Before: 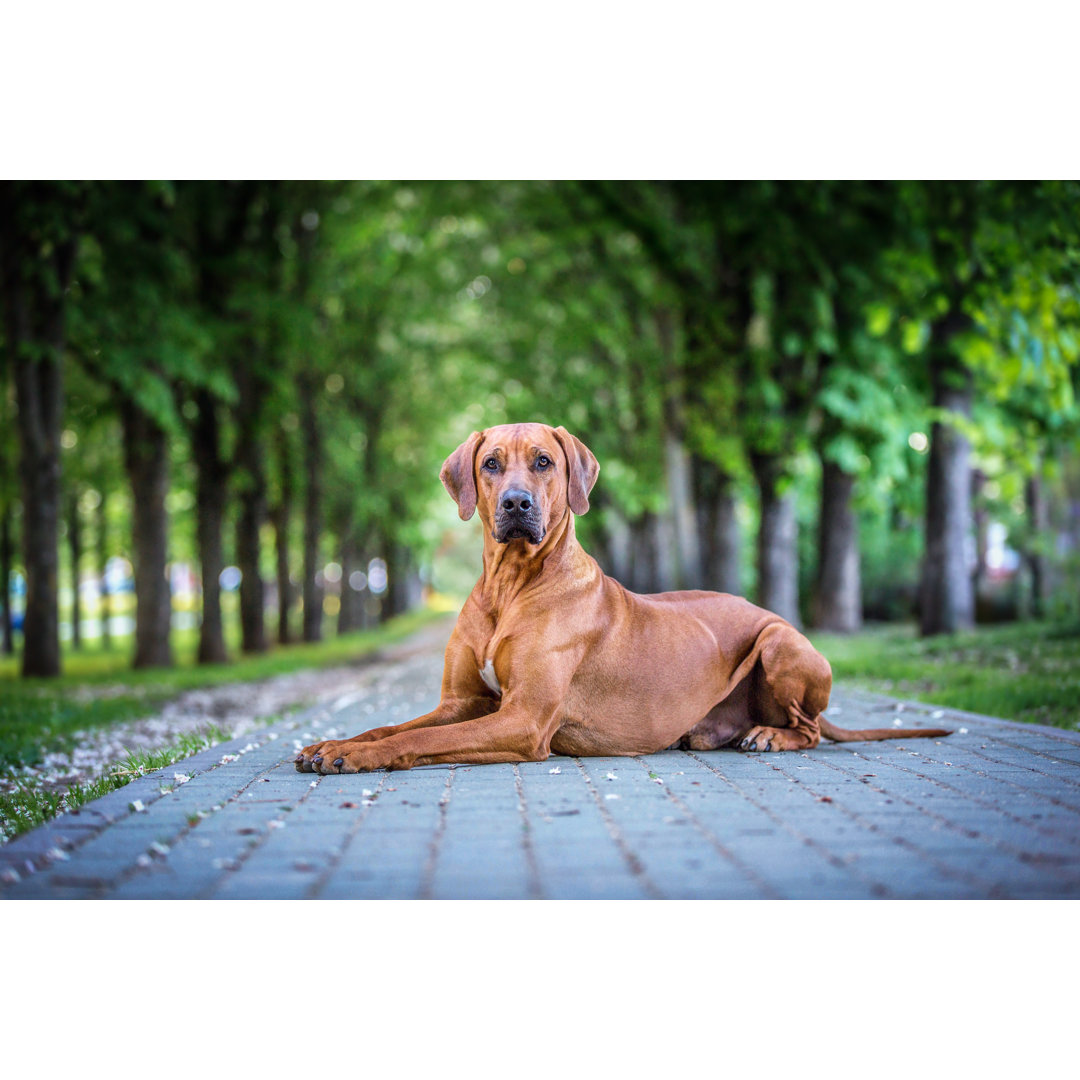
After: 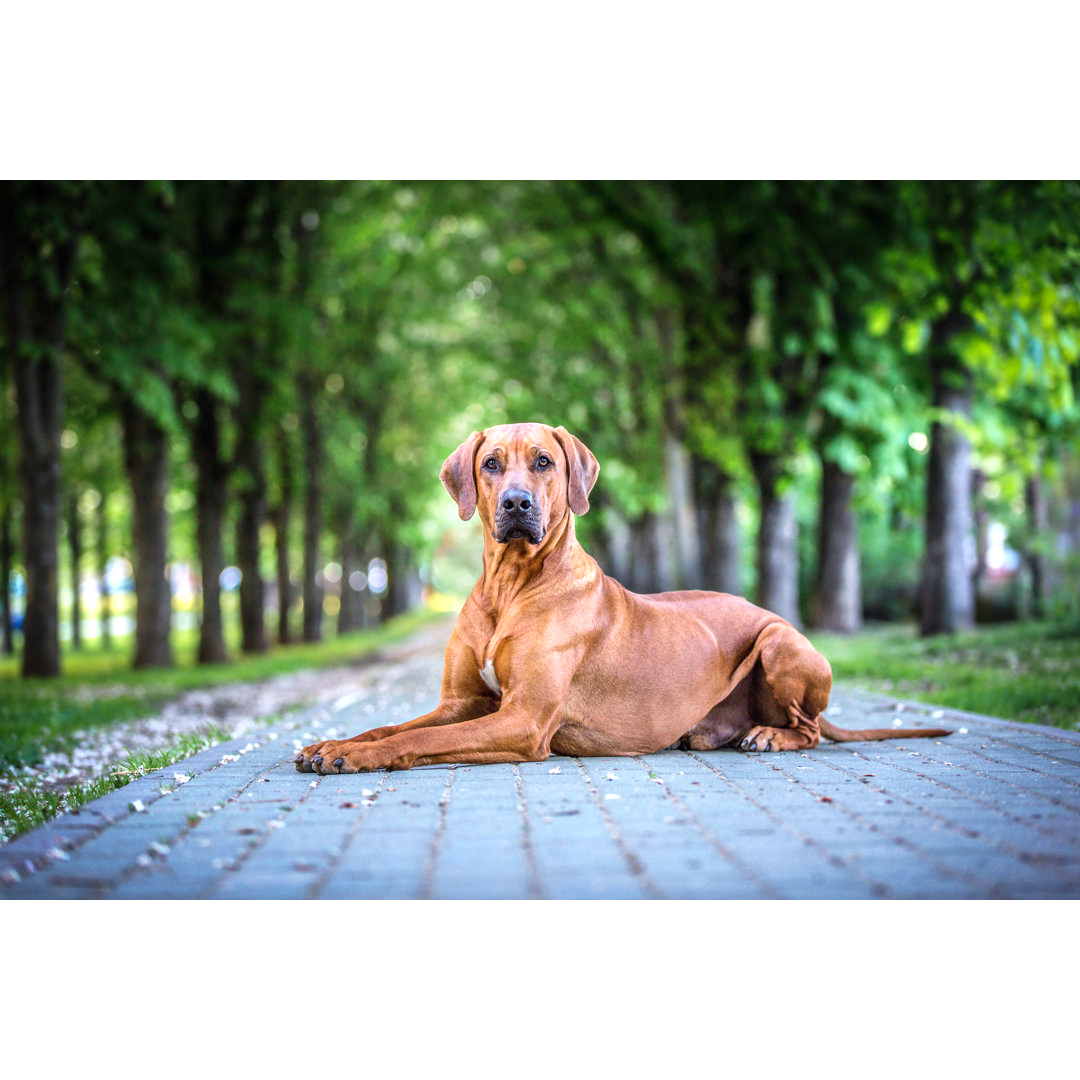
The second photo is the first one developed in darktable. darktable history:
tone equalizer: -8 EV -0.396 EV, -7 EV -0.389 EV, -6 EV -0.333 EV, -5 EV -0.201 EV, -3 EV 0.225 EV, -2 EV 0.354 EV, -1 EV 0.406 EV, +0 EV 0.405 EV, smoothing diameter 24.99%, edges refinement/feathering 13.87, preserve details guided filter
